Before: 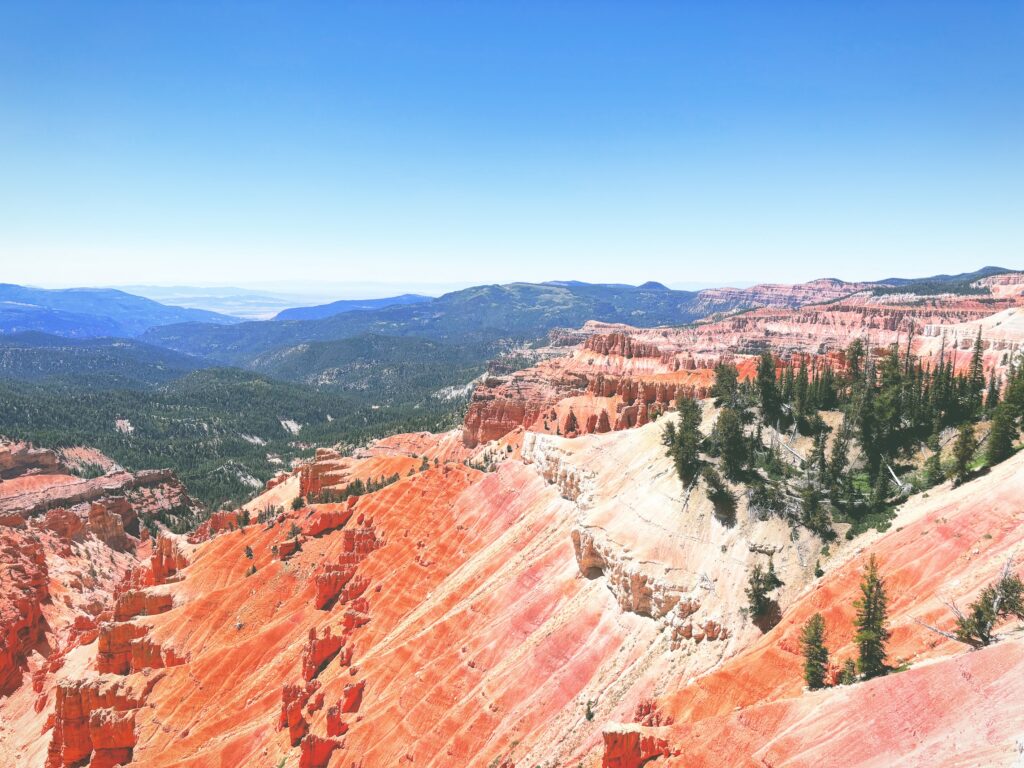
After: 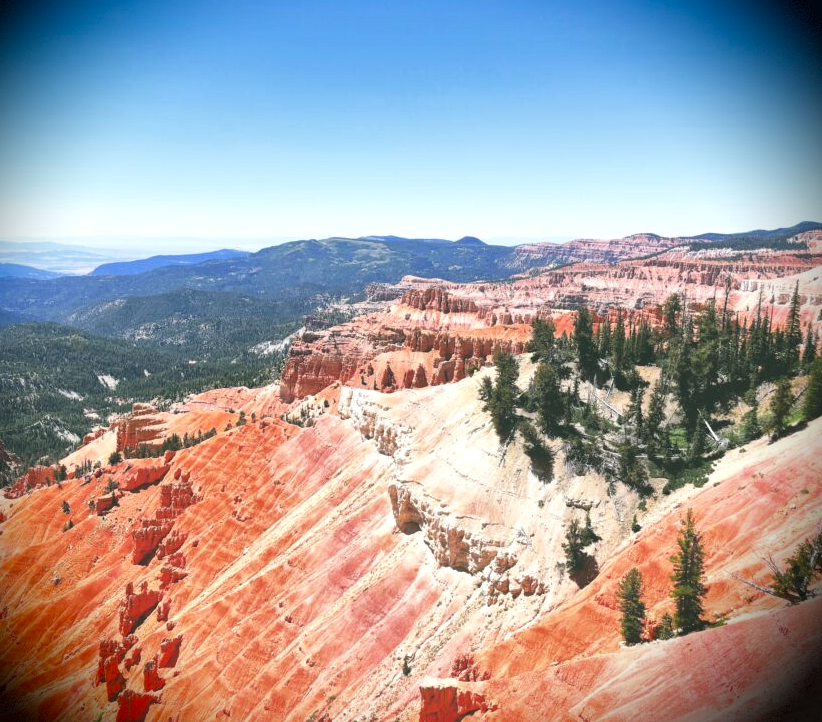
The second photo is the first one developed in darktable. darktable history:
local contrast: mode bilateral grid, contrast 20, coarseness 49, detail 150%, midtone range 0.2
crop and rotate: left 17.959%, top 5.862%, right 1.747%
vignetting: brightness -0.994, saturation 0.492, center (-0.031, -0.039), dithering 8-bit output, unbound false
